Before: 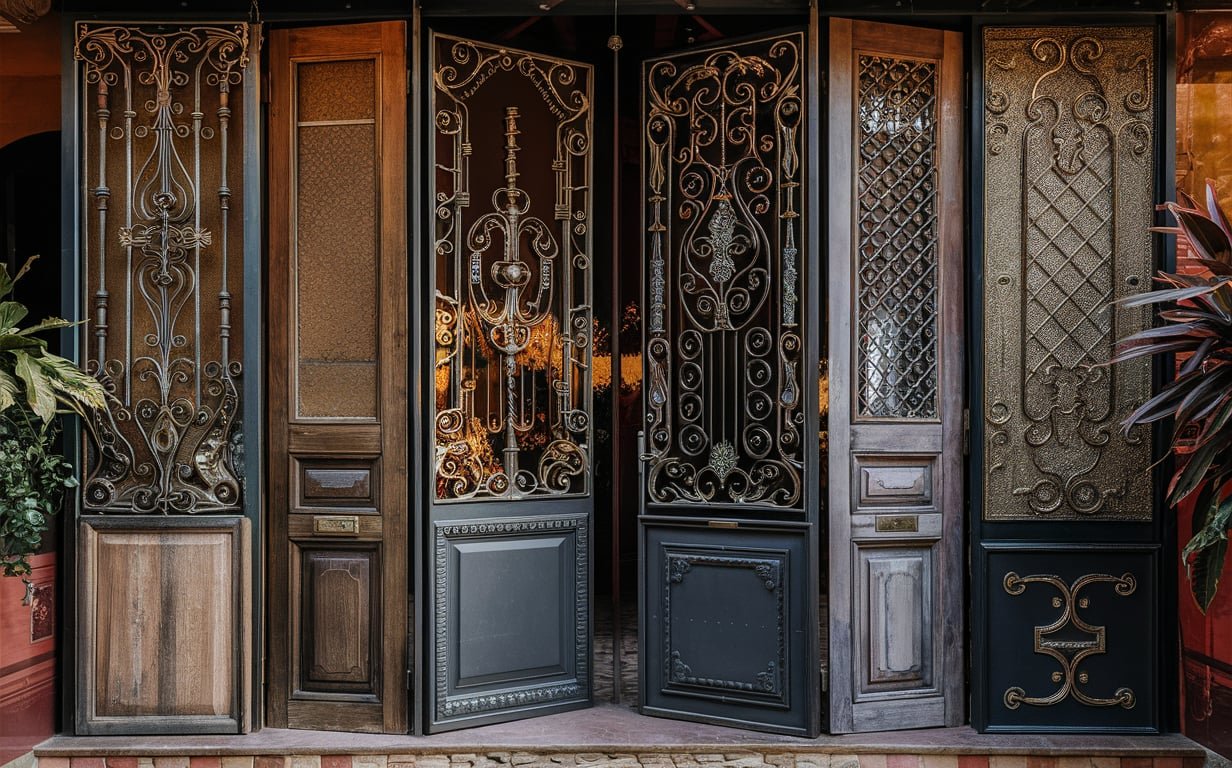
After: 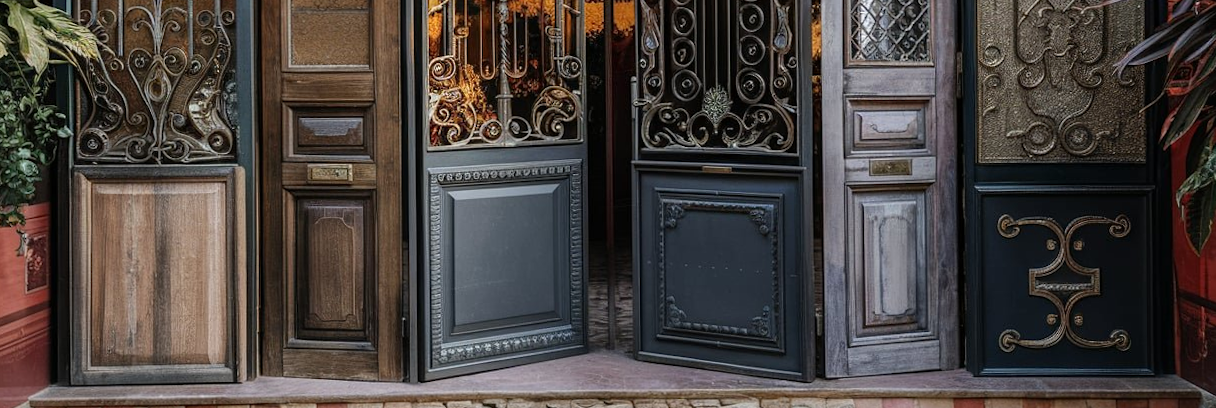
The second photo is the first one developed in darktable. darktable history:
crop and rotate: top 46.237%
rotate and perspective: rotation -0.45°, automatic cropping original format, crop left 0.008, crop right 0.992, crop top 0.012, crop bottom 0.988
